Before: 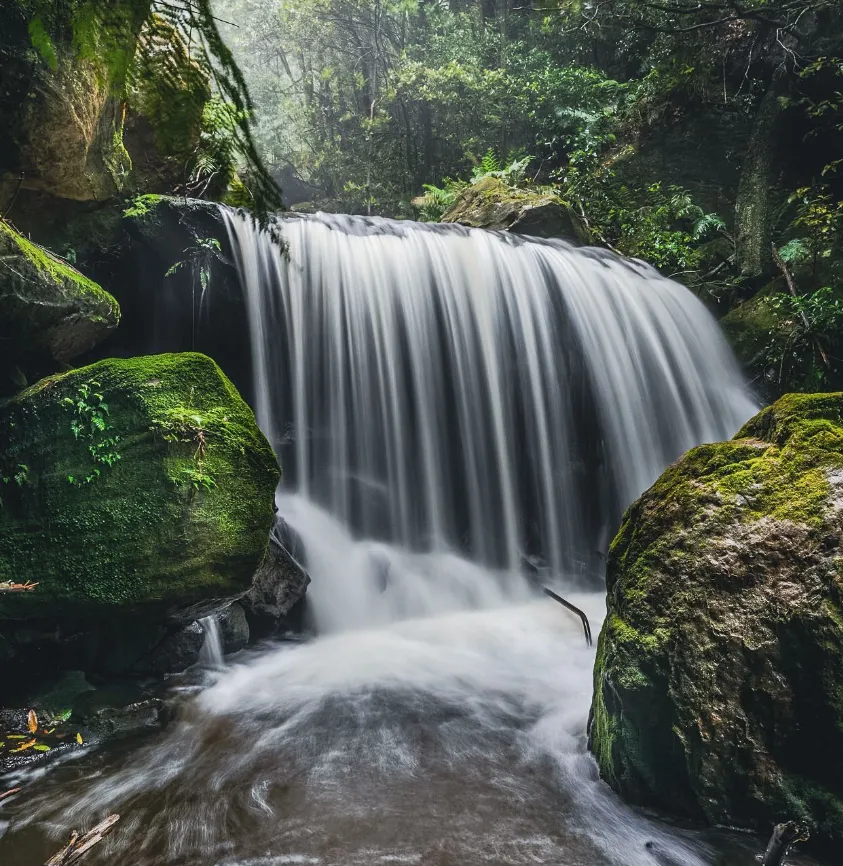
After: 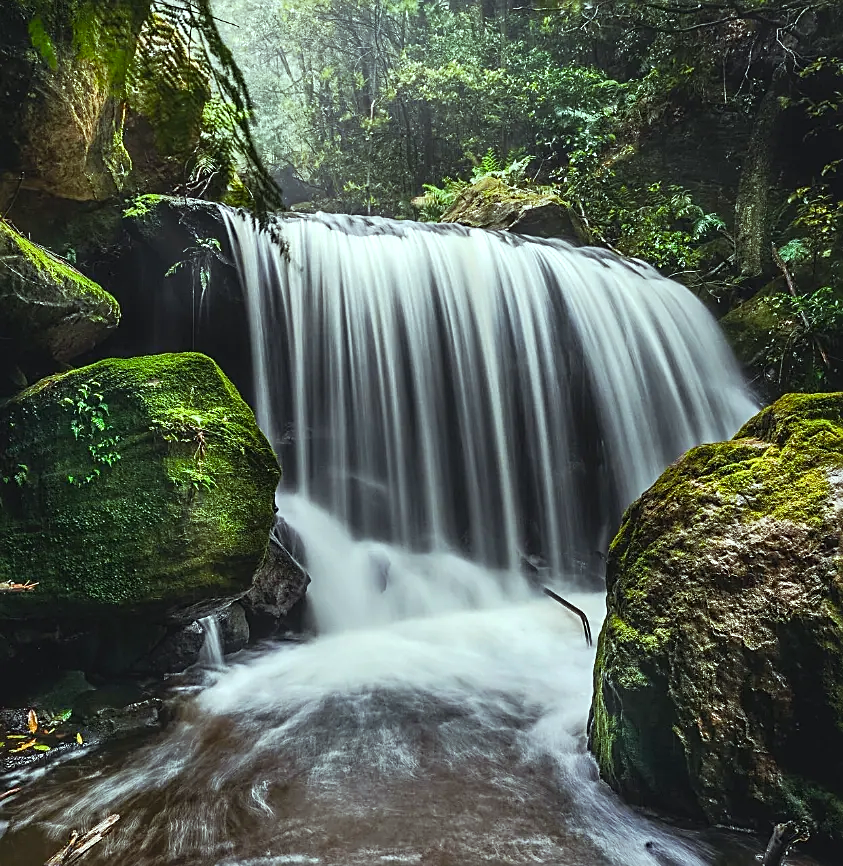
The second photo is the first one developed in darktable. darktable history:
base curve: curves: ch0 [(0, 0) (0.472, 0.508) (1, 1)], preserve colors none
sharpen: on, module defaults
color balance rgb: power › luminance -4.004%, power › chroma 0.55%, power › hue 42.28°, highlights gain › luminance 20.087%, highlights gain › chroma 2.755%, highlights gain › hue 175.18°, linear chroma grading › global chroma 9.85%, perceptual saturation grading › global saturation -2.472%, perceptual saturation grading › highlights -7.656%, perceptual saturation grading › mid-tones 7.346%, perceptual saturation grading › shadows 3.981%, global vibrance 20%
